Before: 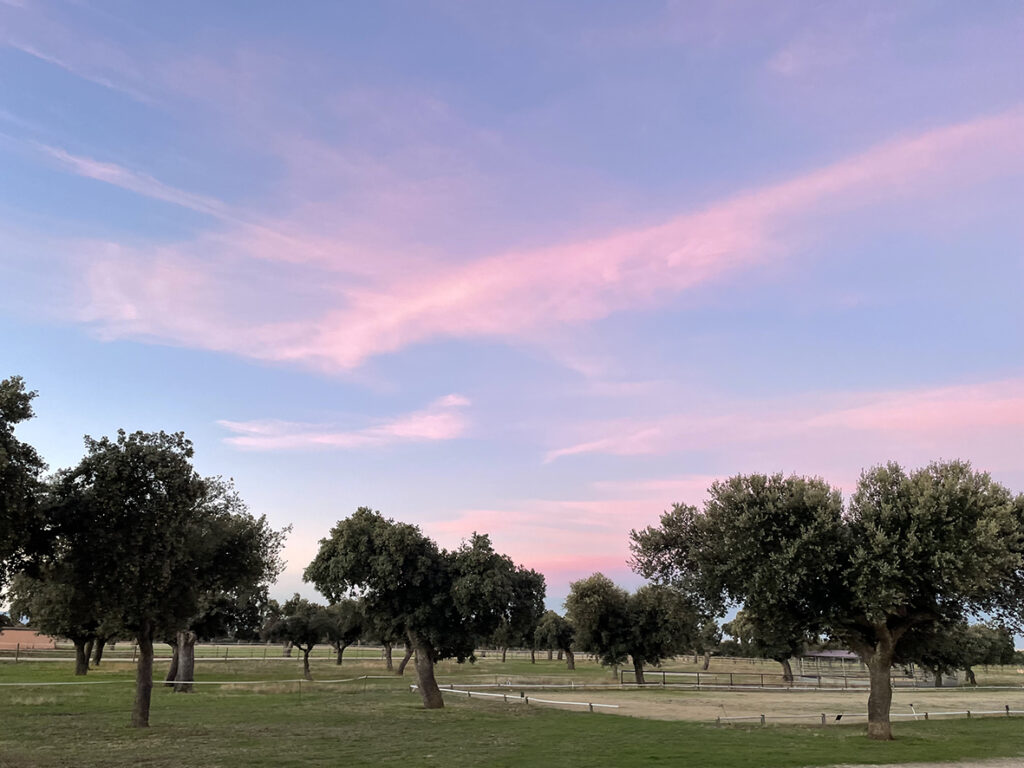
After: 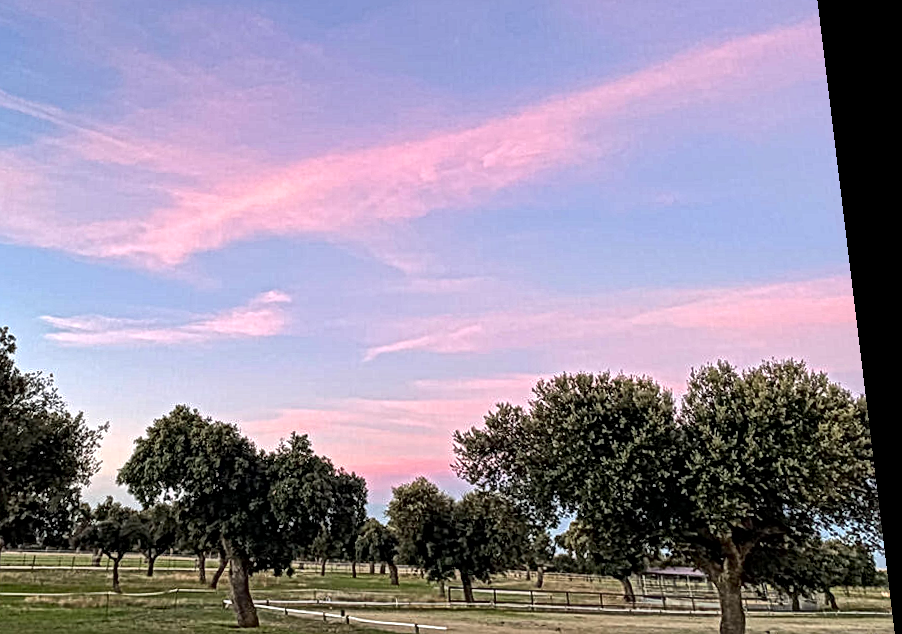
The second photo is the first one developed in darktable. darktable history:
color balance: output saturation 110%
rotate and perspective: rotation 0.128°, lens shift (vertical) -0.181, lens shift (horizontal) -0.044, shear 0.001, automatic cropping off
crop: left 19.159%, top 9.58%, bottom 9.58%
local contrast: mode bilateral grid, contrast 20, coarseness 3, detail 300%, midtone range 0.2
